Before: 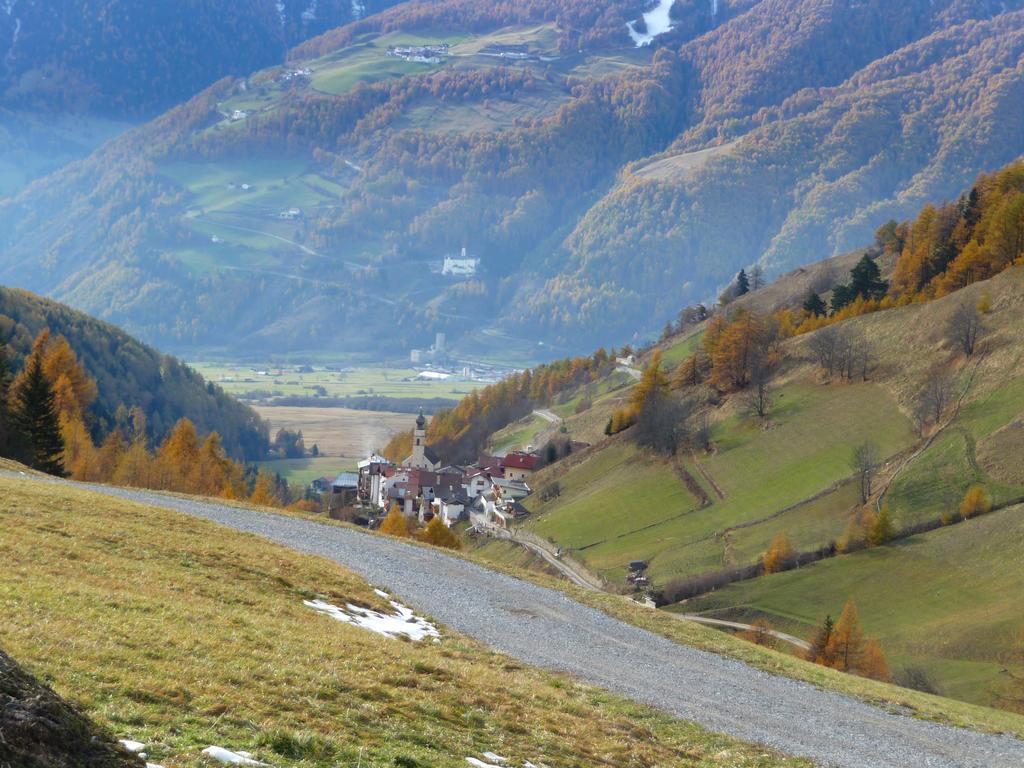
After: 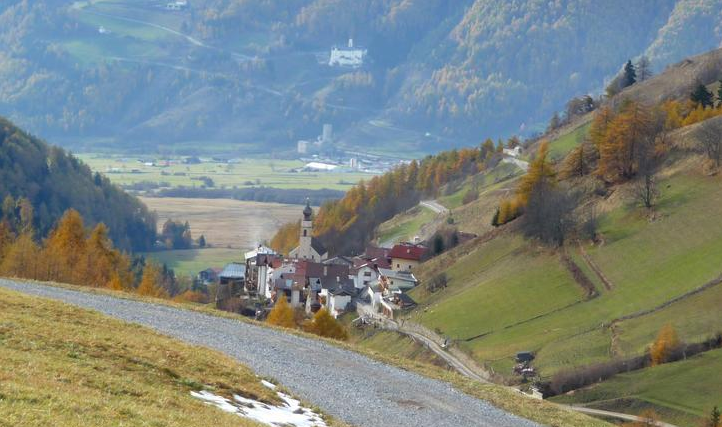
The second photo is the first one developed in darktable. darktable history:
crop: left 11.124%, top 27.332%, right 18.309%, bottom 16.992%
